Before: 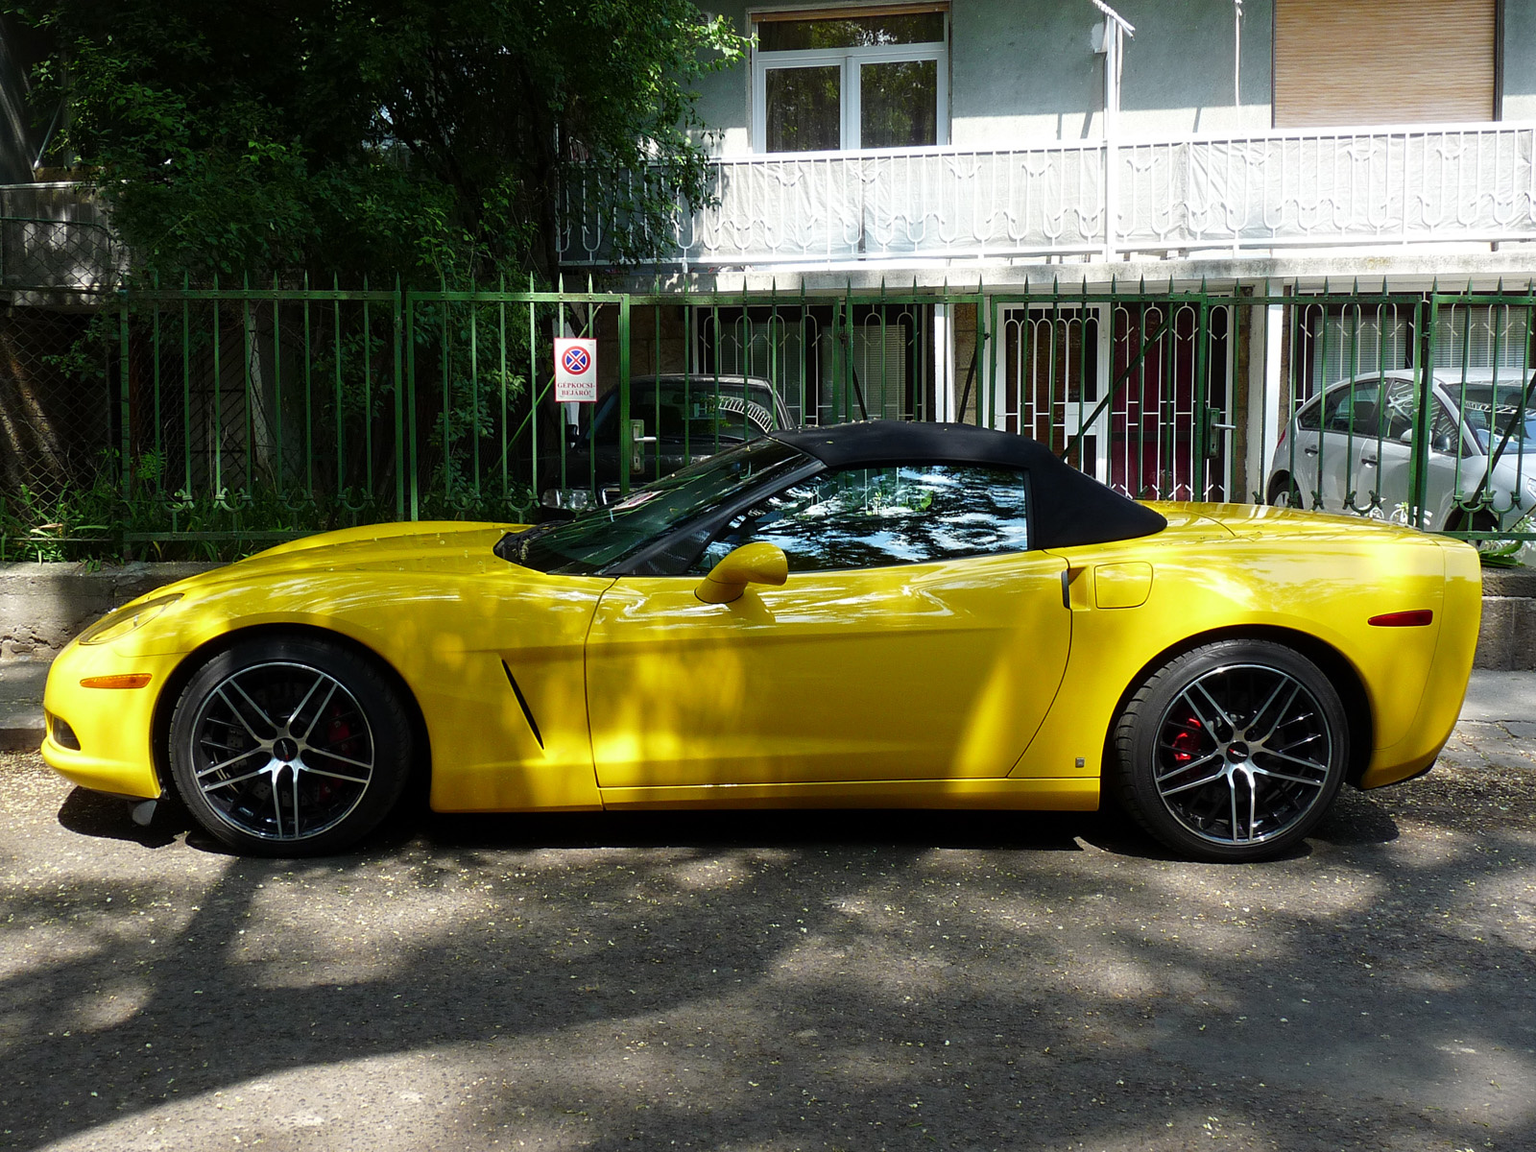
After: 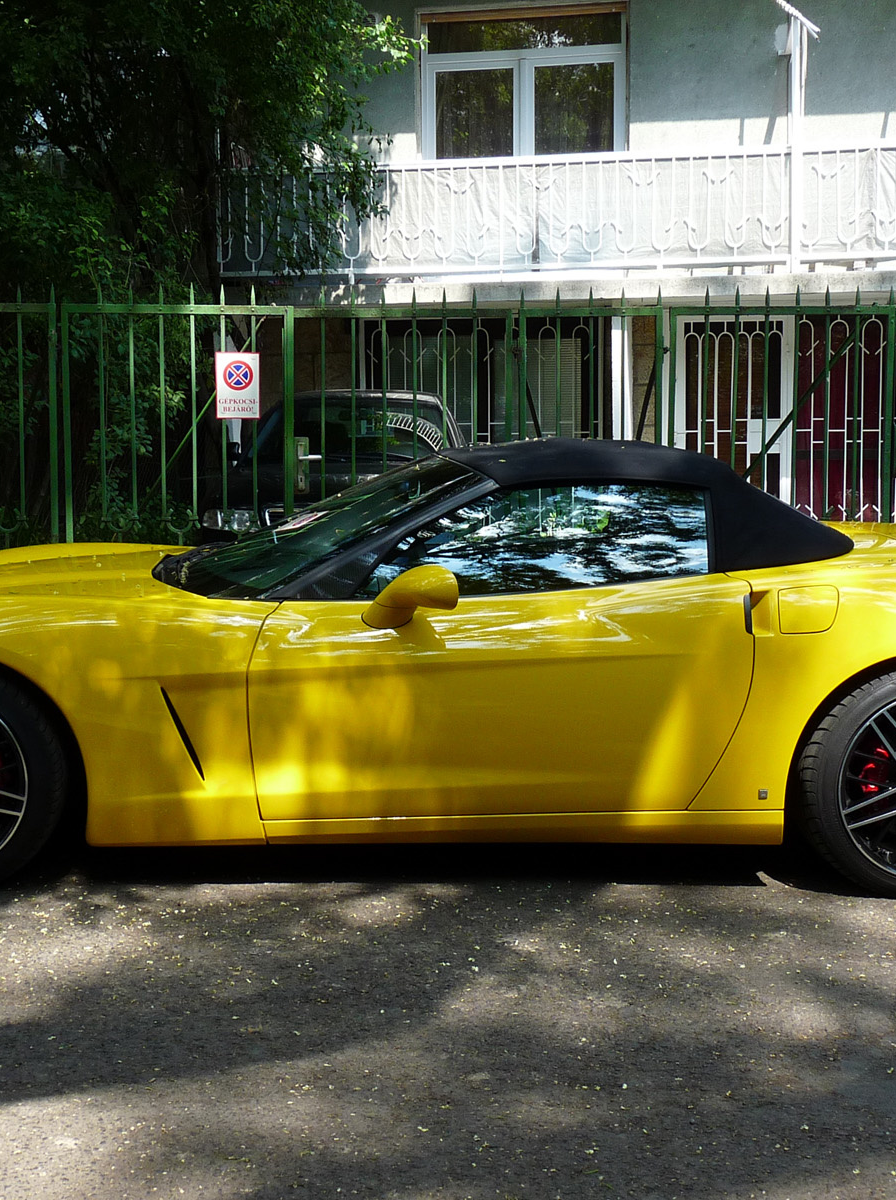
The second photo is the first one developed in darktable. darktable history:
crop and rotate: left 22.643%, right 21.313%
